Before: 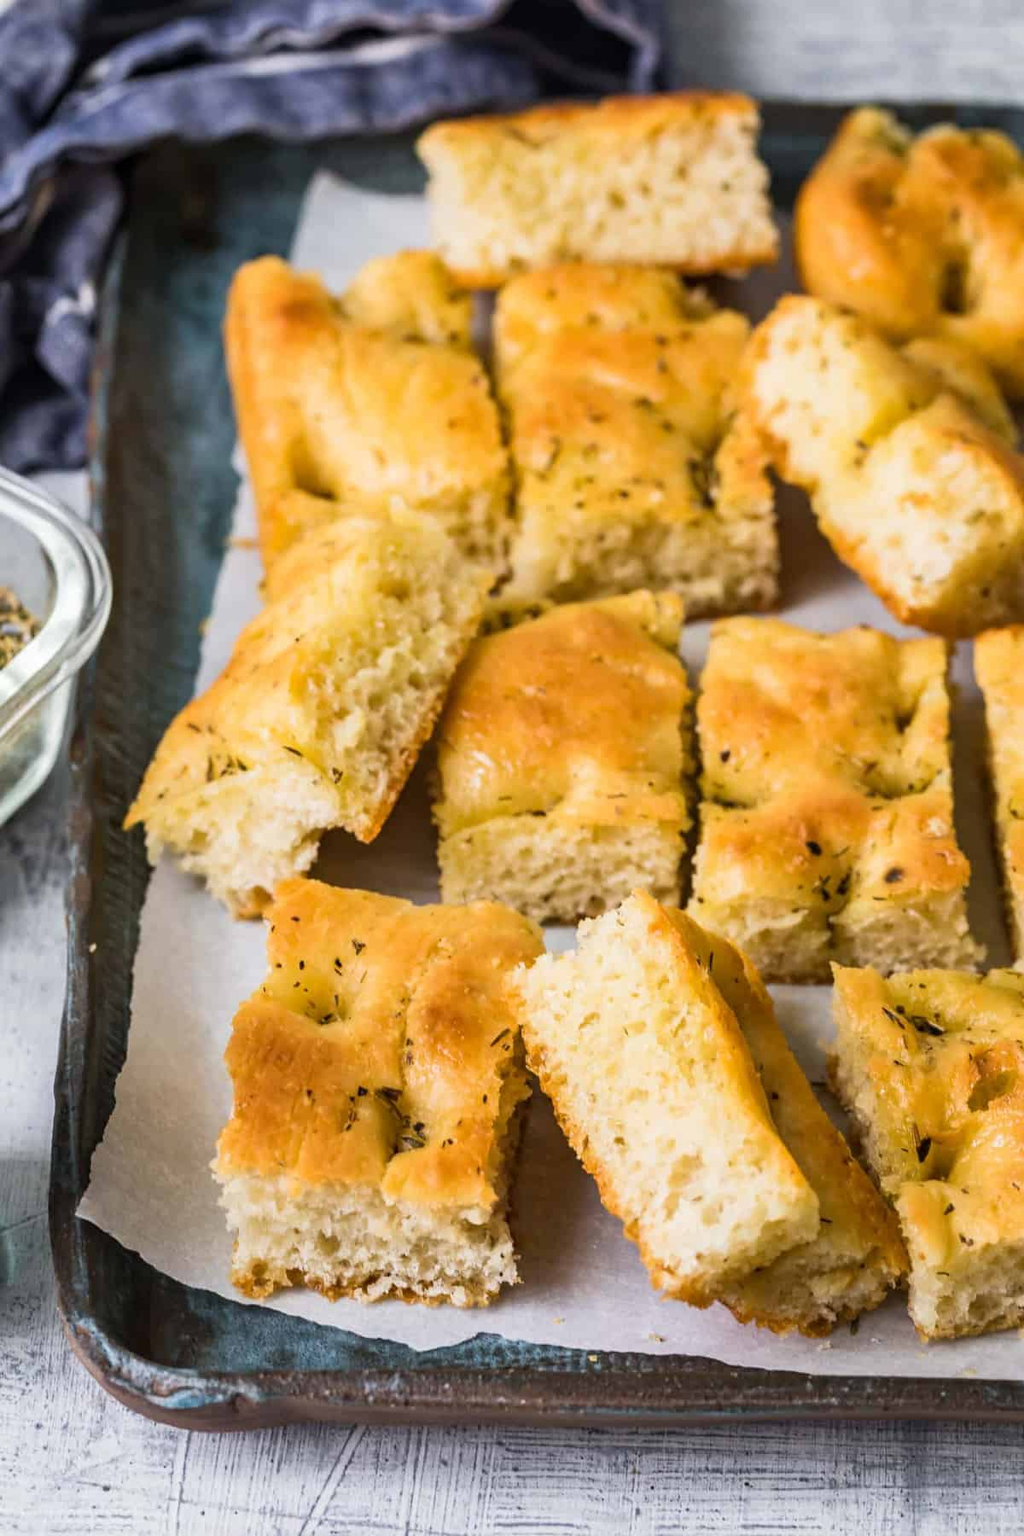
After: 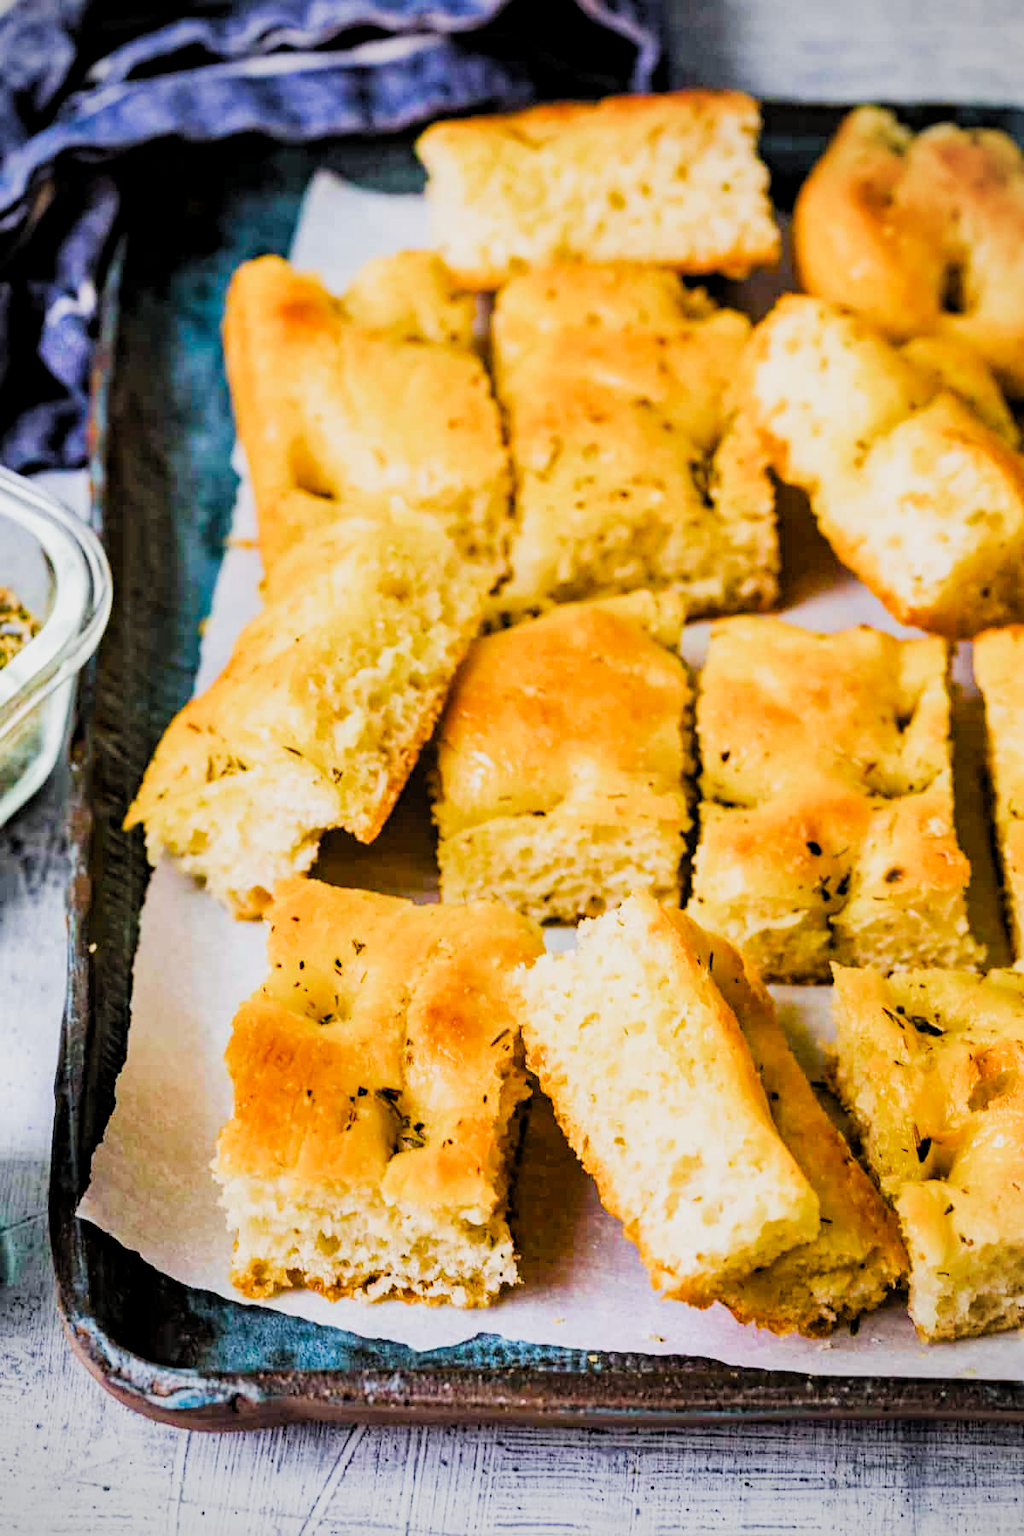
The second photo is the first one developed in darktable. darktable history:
local contrast: highlights 100%, shadows 100%, detail 120%, midtone range 0.2
contrast brightness saturation: contrast 0.2, brightness 0.16, saturation 0.22
color balance rgb: perceptual saturation grading › global saturation 25%, perceptual brilliance grading › mid-tones 10%, perceptual brilliance grading › shadows 15%, global vibrance 20%
filmic: grey point source 18, black point source -8.65, white point source 2.45, grey point target 18, white point target 100, output power 2.2, latitude stops 2, contrast 1.5, saturation 100, global saturation 100
filmic rgb: black relative exposure -7.65 EV, white relative exposure 4.56 EV, hardness 3.61
haze removal: strength 0.29, distance 0.25, compatibility mode true, adaptive false
tone equalizer: on, module defaults
vibrance: on, module defaults
vignetting: fall-off radius 60.92%
